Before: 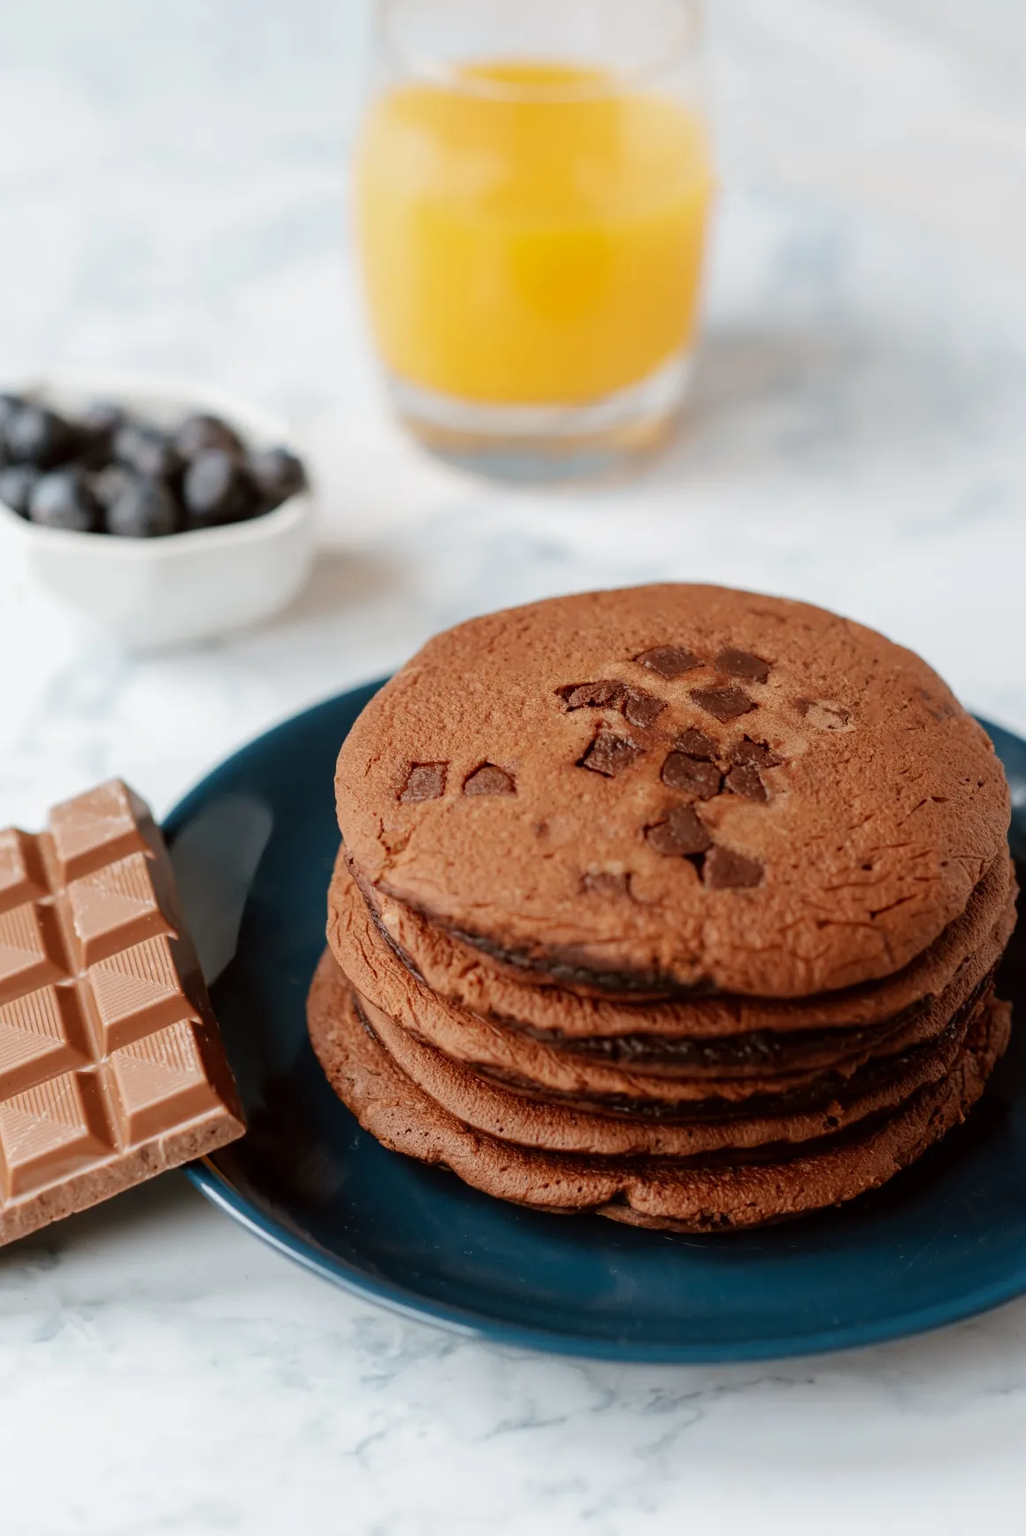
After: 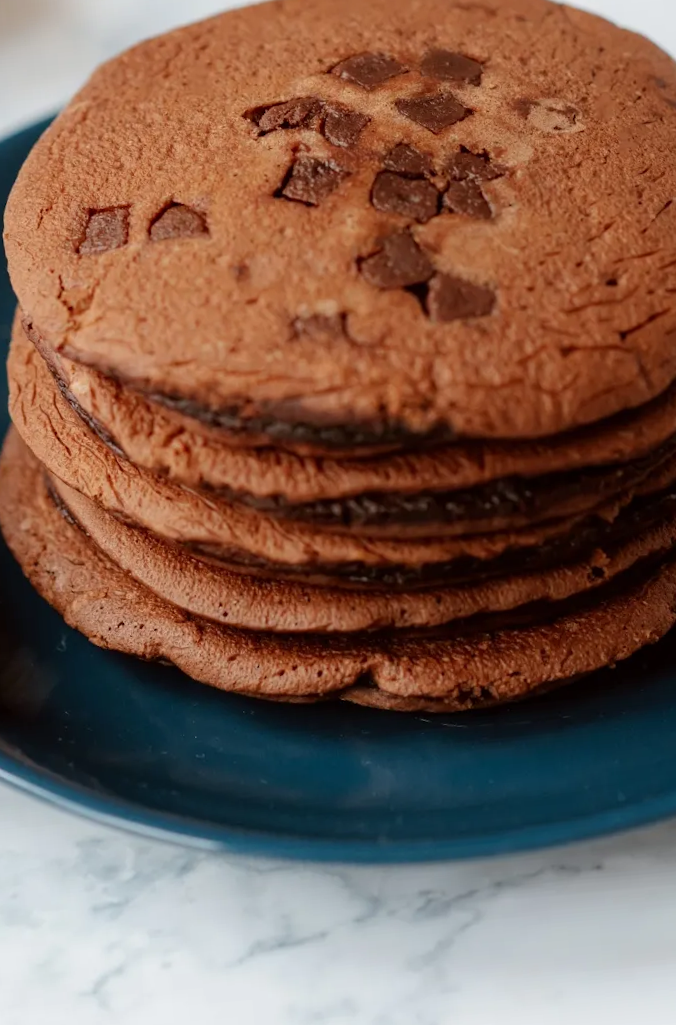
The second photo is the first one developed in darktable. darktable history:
crop: left 34.479%, top 38.822%, right 13.718%, bottom 5.172%
rotate and perspective: rotation -4.98°, automatic cropping off
